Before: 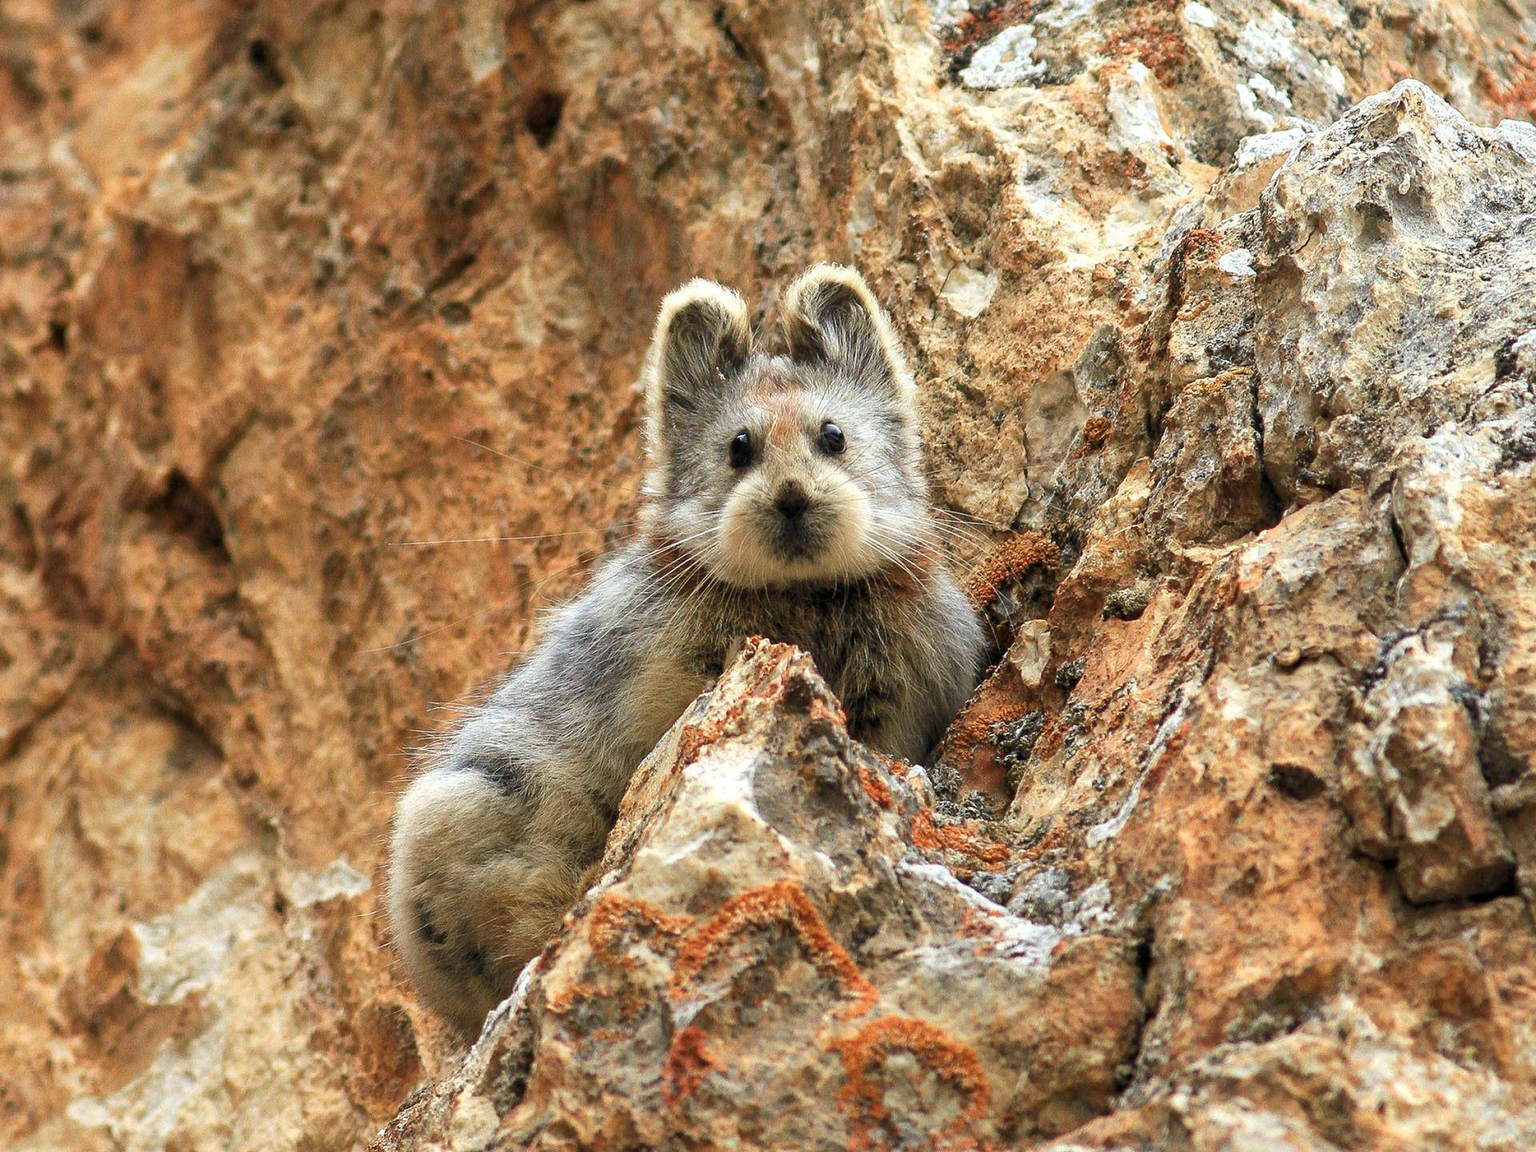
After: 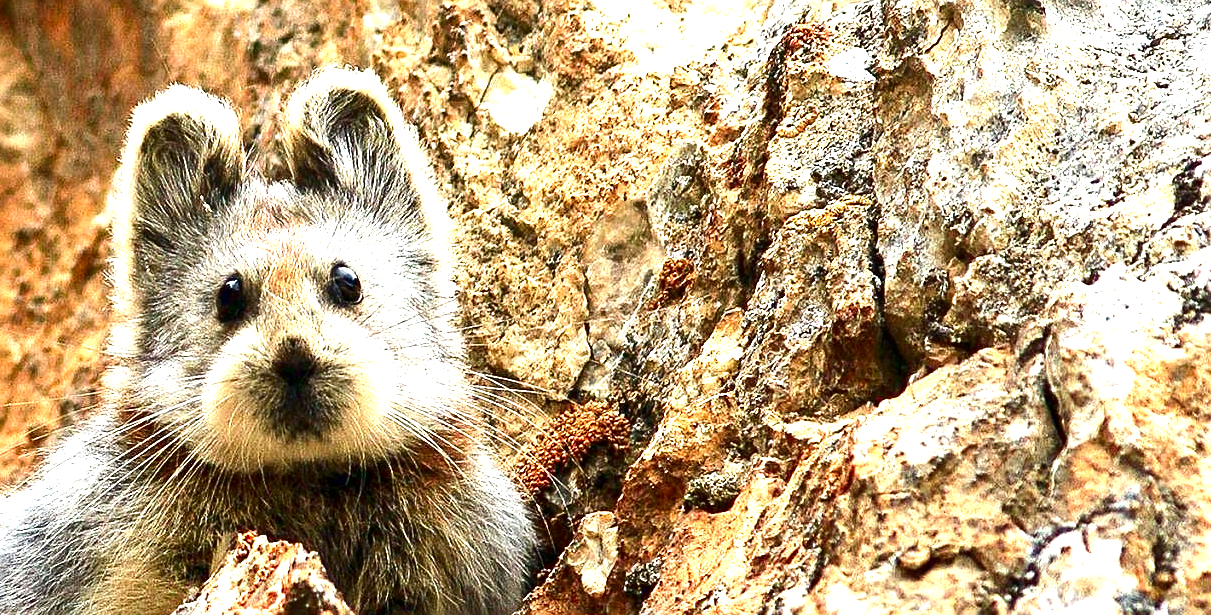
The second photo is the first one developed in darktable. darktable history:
crop: left 36.203%, top 18.332%, right 0.703%, bottom 38.944%
exposure: black level correction 0, exposure 1.2 EV, compensate highlight preservation false
sharpen: on, module defaults
contrast brightness saturation: contrast 0.128, brightness -0.23, saturation 0.148
